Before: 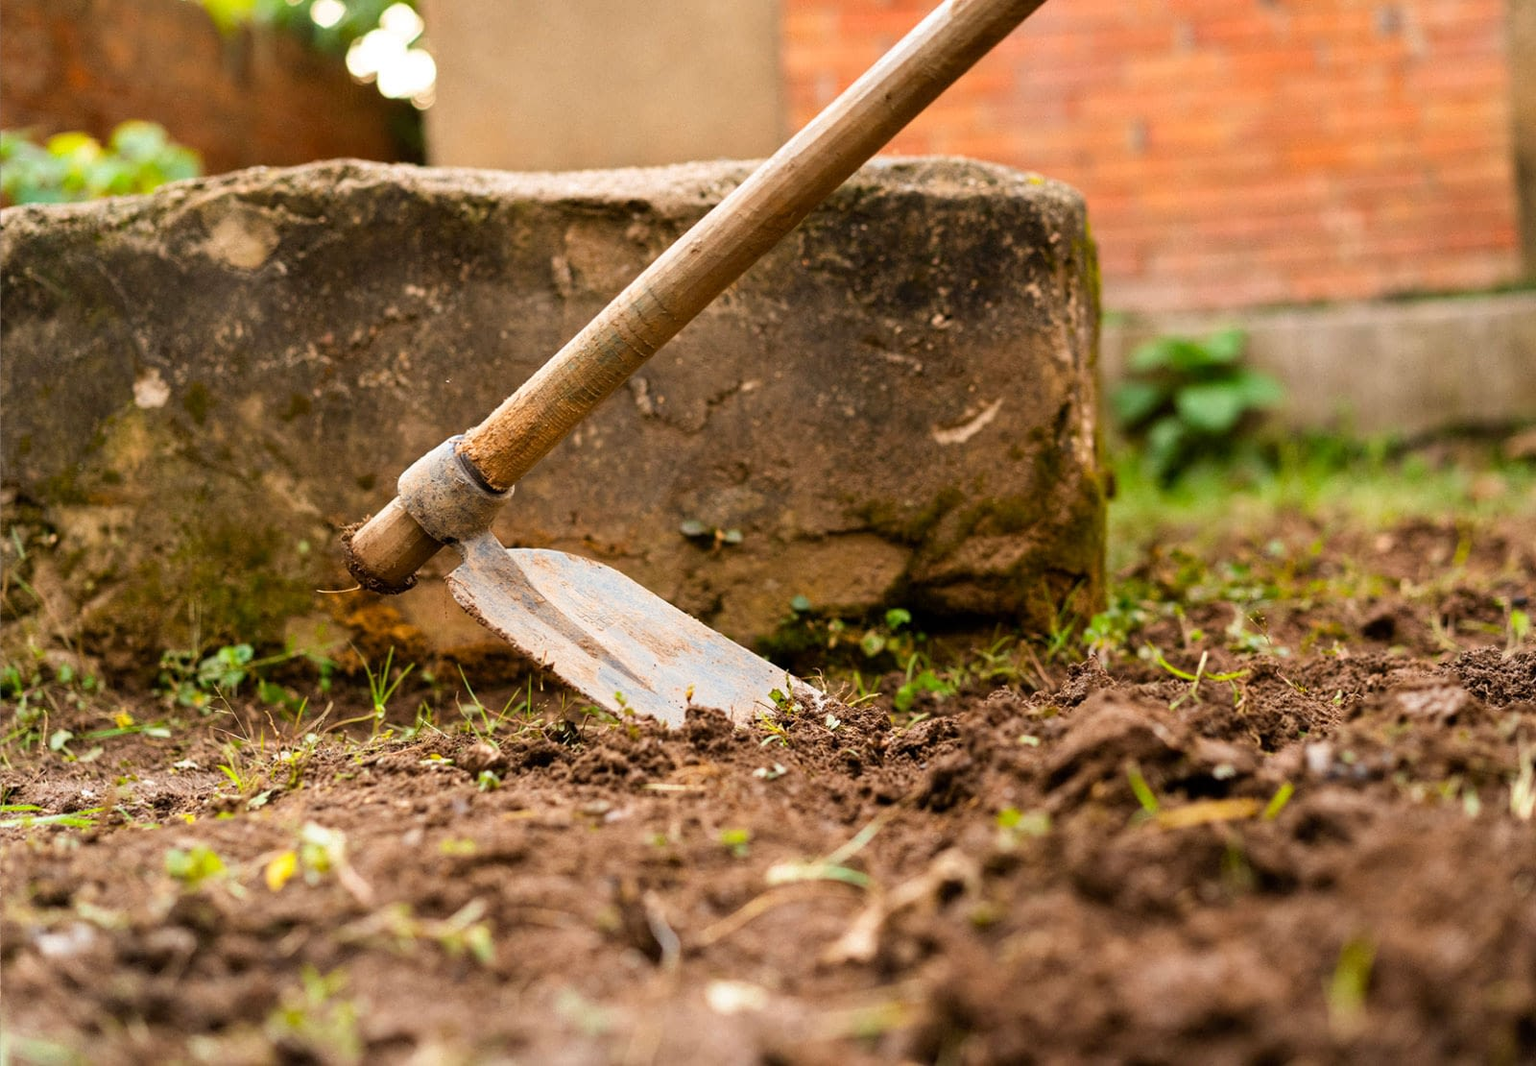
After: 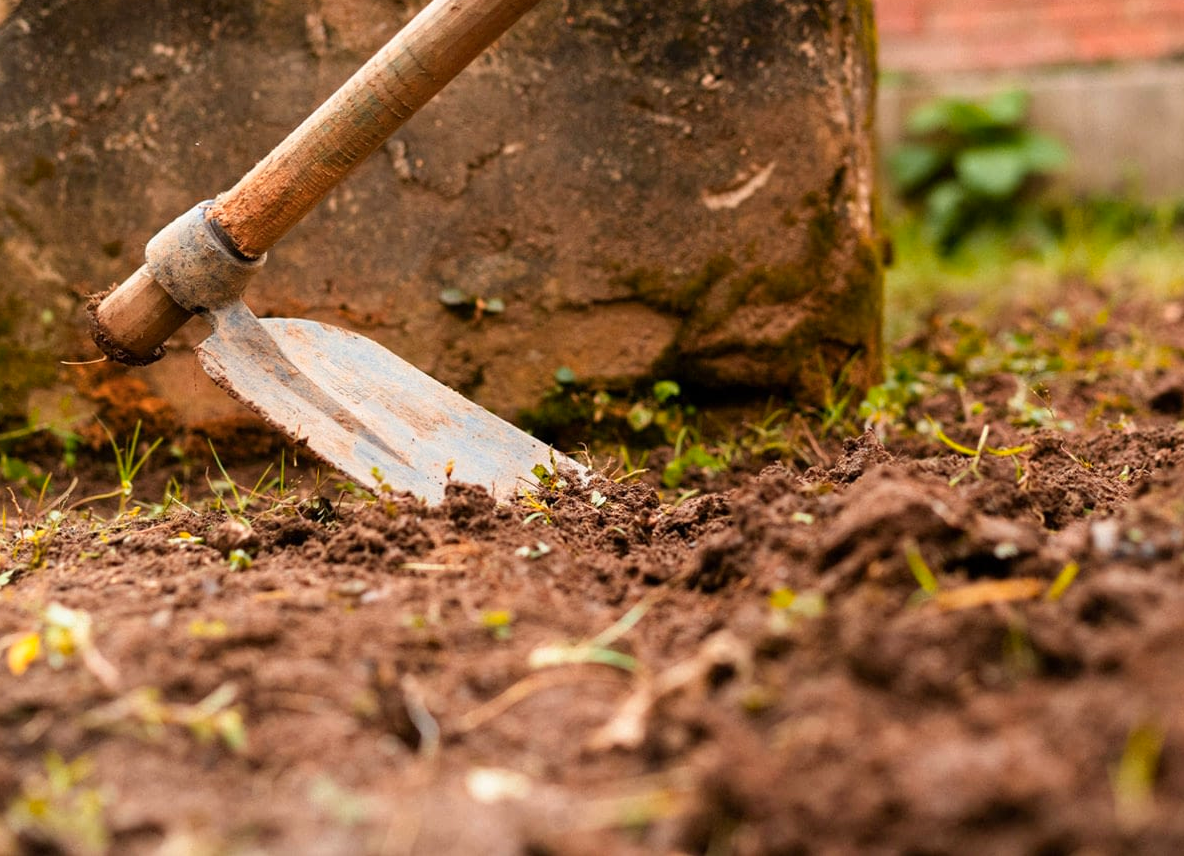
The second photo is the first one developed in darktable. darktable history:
crop: left 16.871%, top 22.857%, right 9.116%
color zones: curves: ch1 [(0.309, 0.524) (0.41, 0.329) (0.508, 0.509)]; ch2 [(0.25, 0.457) (0.75, 0.5)]
